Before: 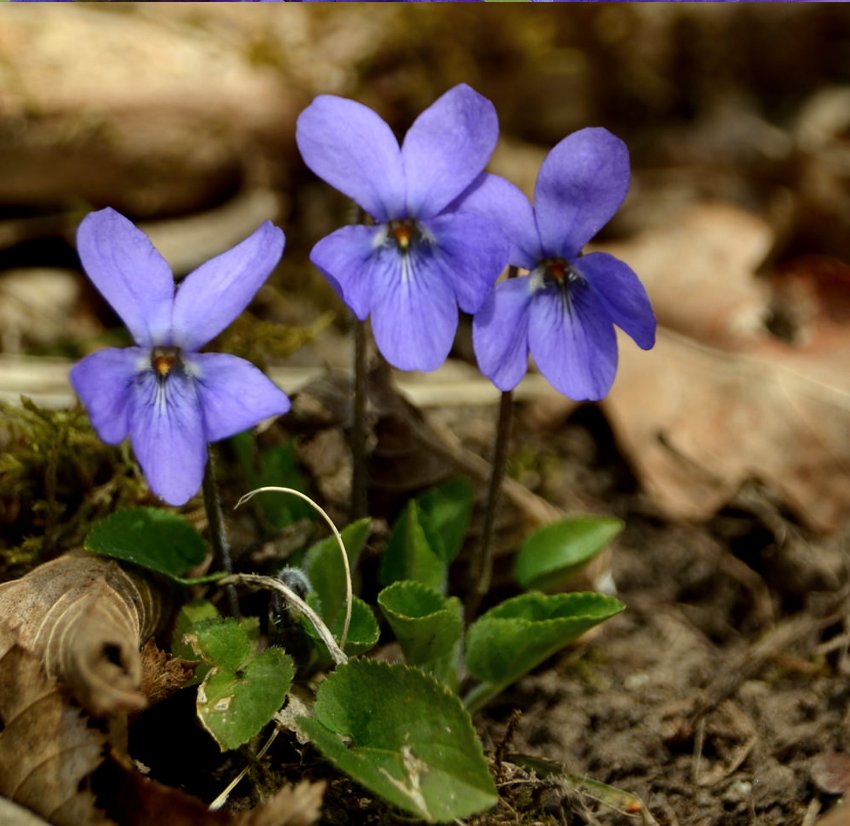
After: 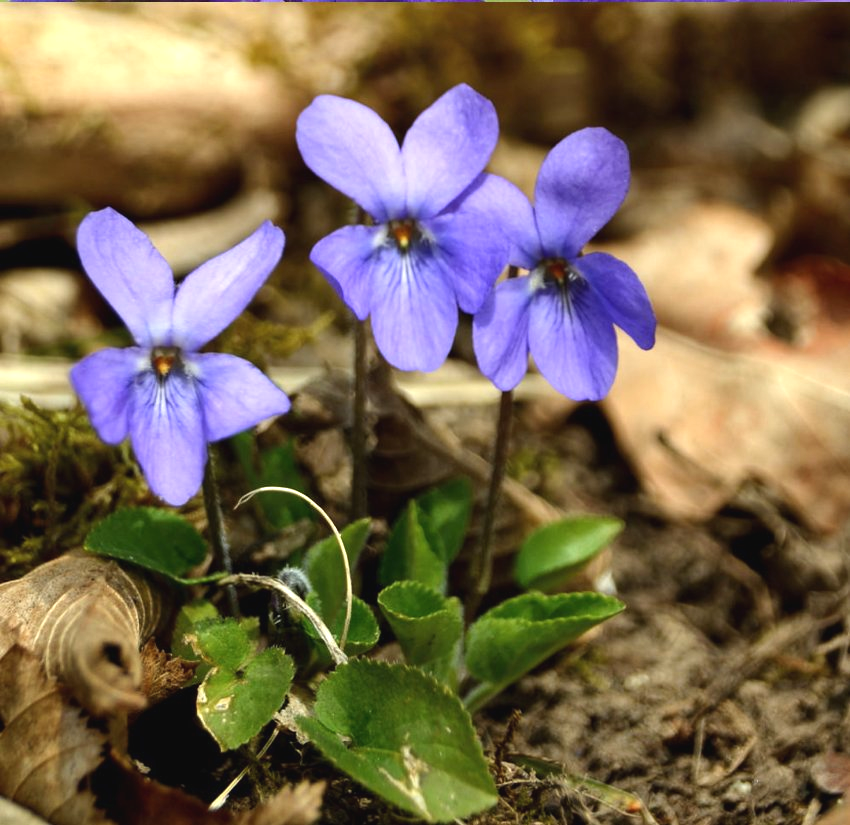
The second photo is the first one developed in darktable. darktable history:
crop: bottom 0.071%
exposure: black level correction -0.002, exposure 0.708 EV, compensate exposure bias true, compensate highlight preservation false
